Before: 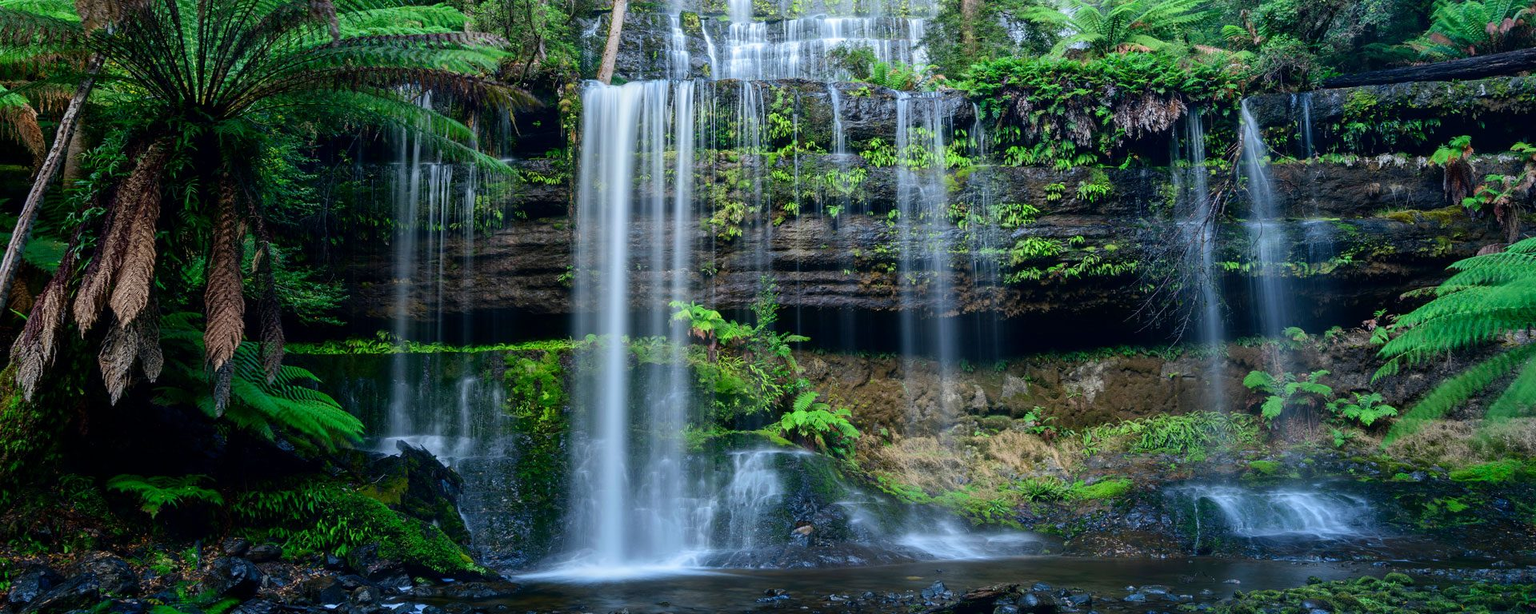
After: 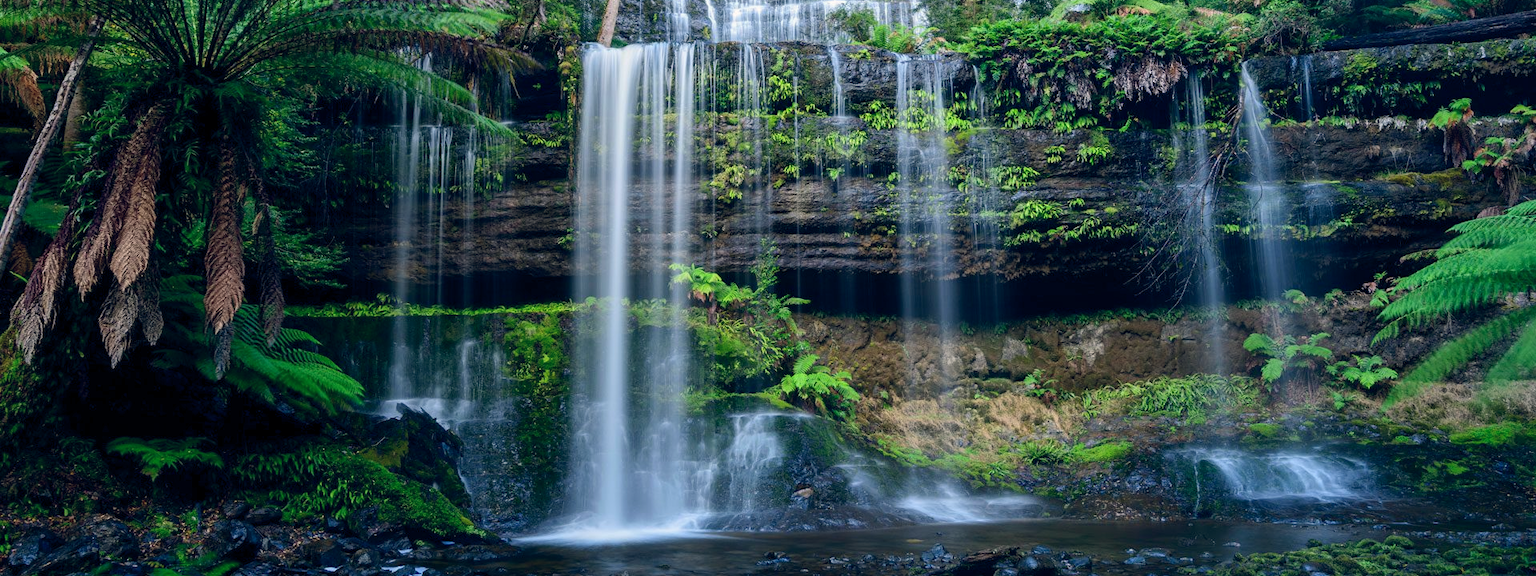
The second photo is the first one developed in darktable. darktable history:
crop and rotate: top 6.25%
color balance rgb: shadows lift › hue 87.51°, highlights gain › chroma 1.62%, highlights gain › hue 55.1°, global offset › chroma 0.1%, global offset › hue 253.66°, linear chroma grading › global chroma 0.5%
